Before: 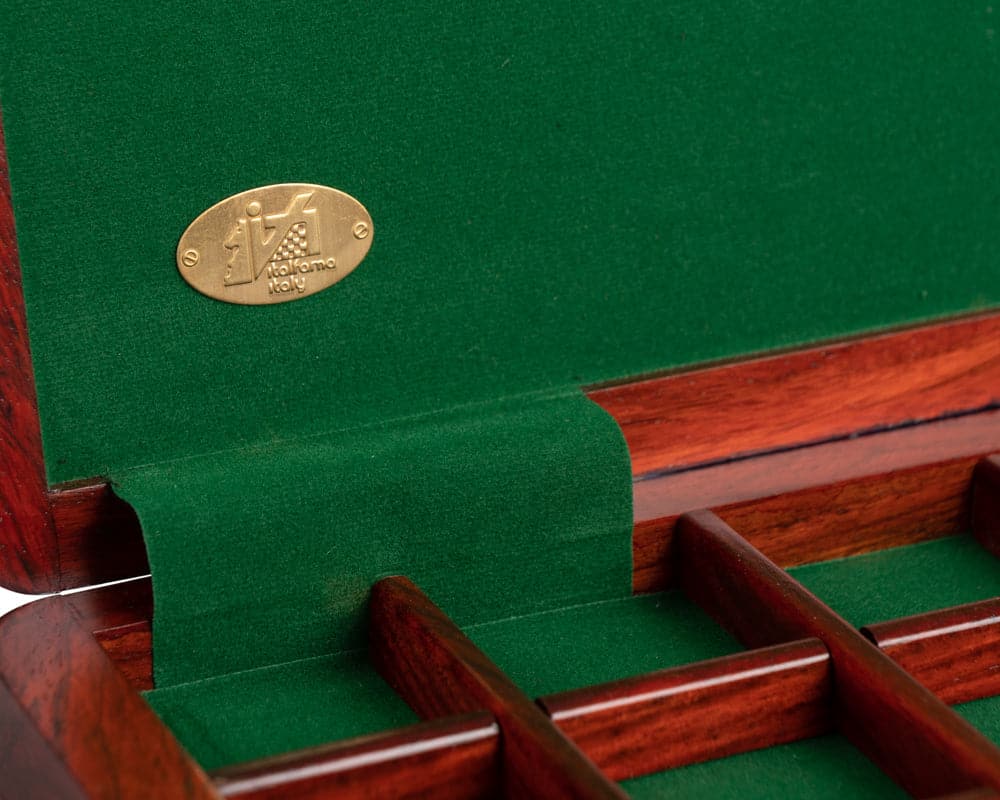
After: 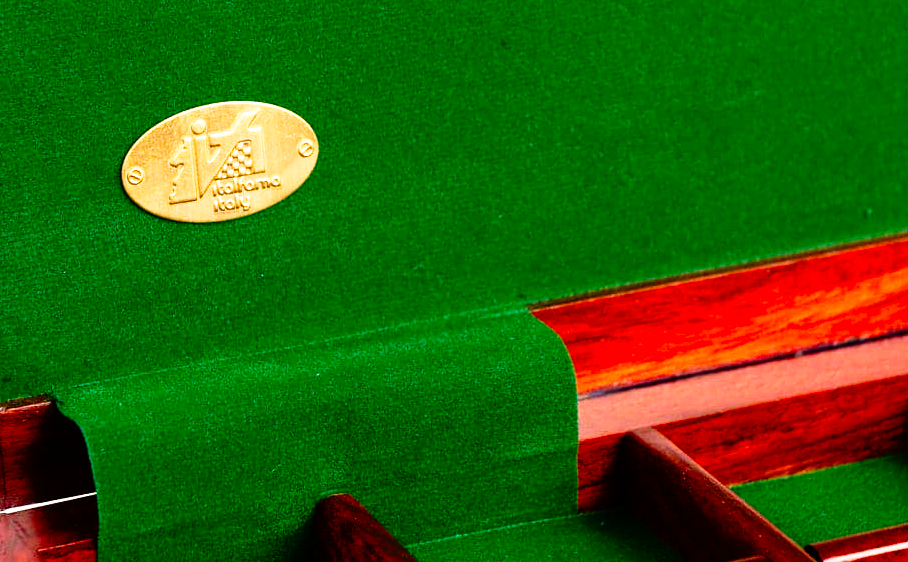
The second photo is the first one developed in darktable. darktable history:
base curve: curves: ch0 [(0, 0) (0.012, 0.01) (0.073, 0.168) (0.31, 0.711) (0.645, 0.957) (1, 1)], preserve colors none
color balance rgb: shadows lift › luminance -20%, power › hue 72.24°, highlights gain › luminance 15%, global offset › hue 171.6°, perceptual saturation grading › global saturation 14.09%, perceptual saturation grading › highlights -25%, perceptual saturation grading › shadows 25%, global vibrance 25%, contrast 10%
crop: left 5.596%, top 10.314%, right 3.534%, bottom 19.395%
color correction: highlights a* 3.22, highlights b* 1.93, saturation 1.19
